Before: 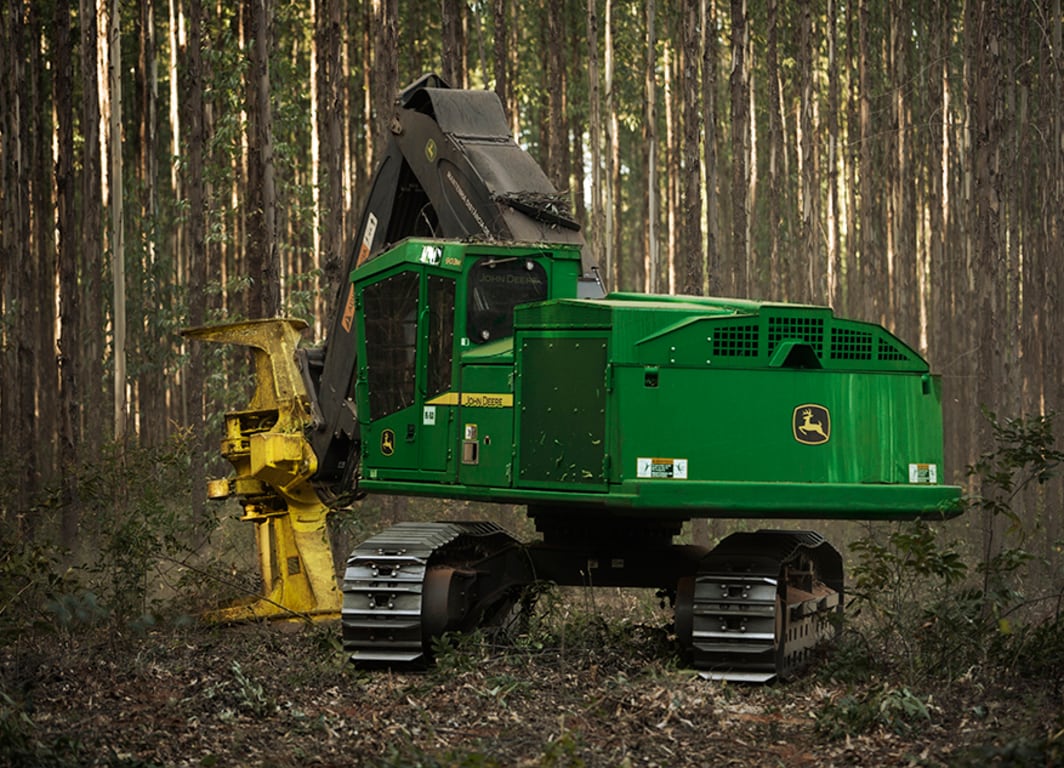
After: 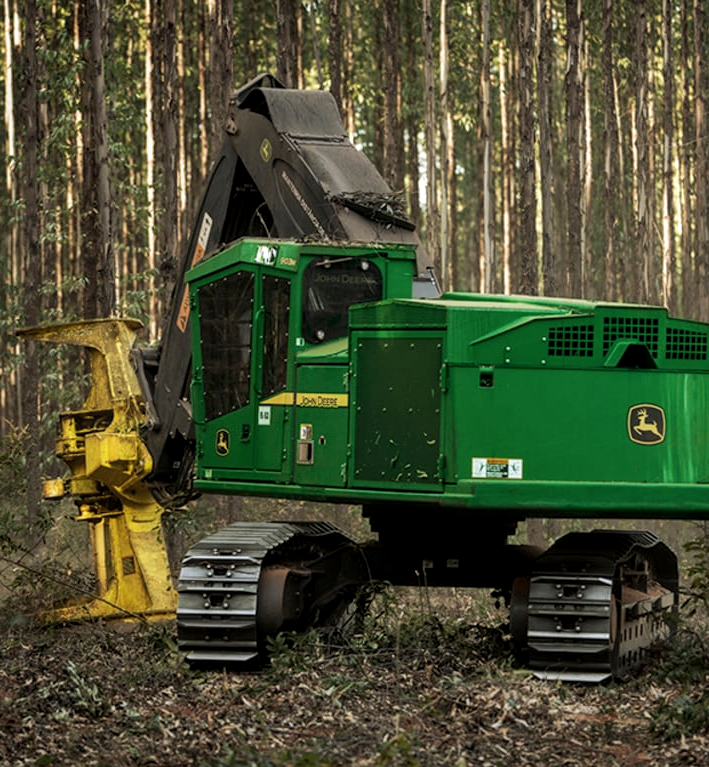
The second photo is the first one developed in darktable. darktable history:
crop and rotate: left 15.546%, right 17.787%
local contrast: on, module defaults
shadows and highlights: shadows 29.32, highlights -29.32, low approximation 0.01, soften with gaussian
